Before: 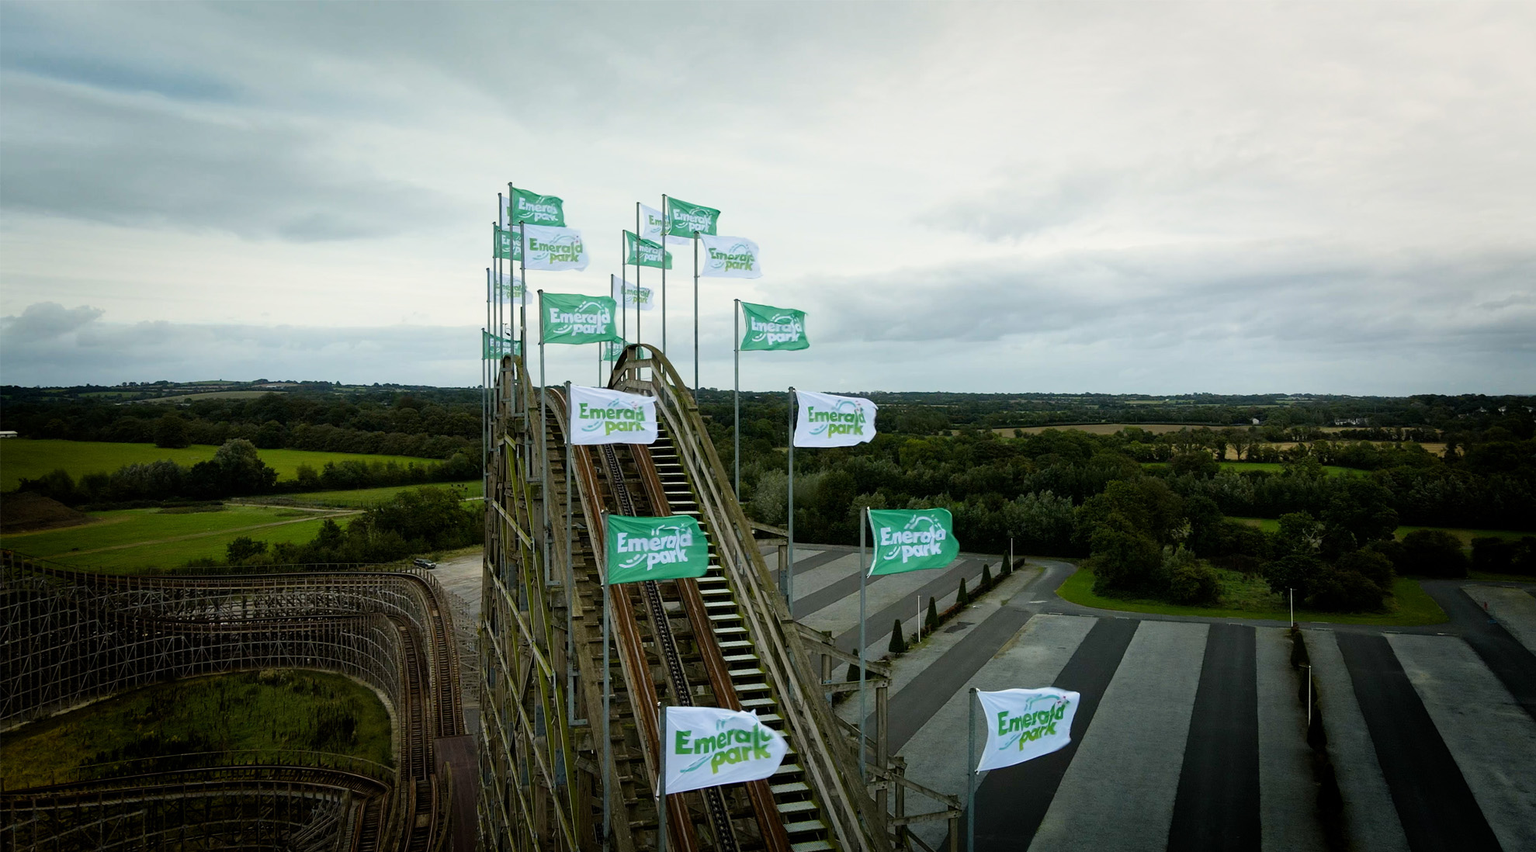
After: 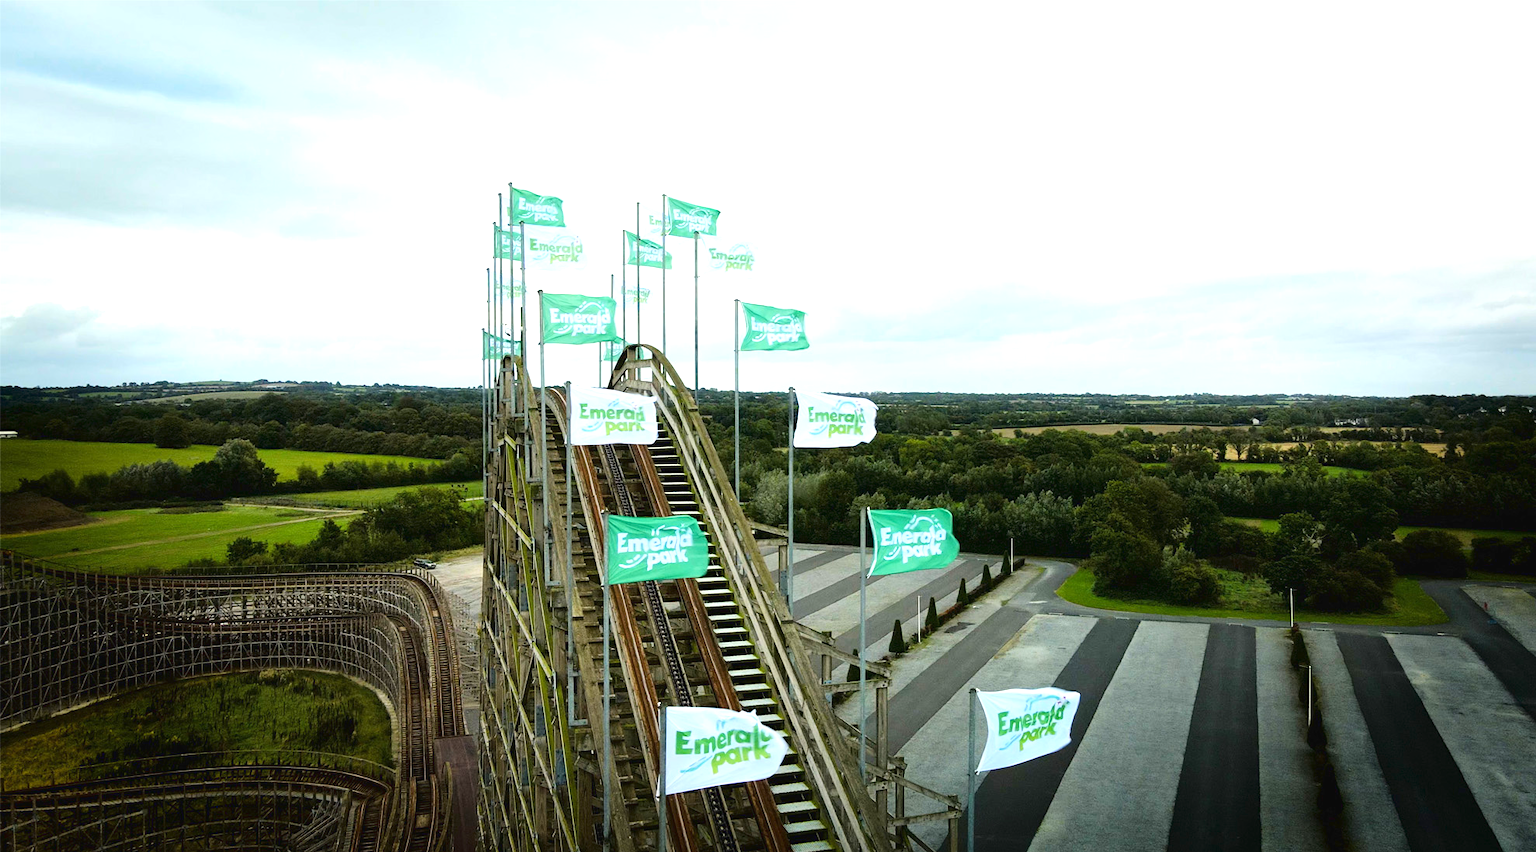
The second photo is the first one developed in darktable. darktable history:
exposure: exposure 1.208 EV, compensate highlight preservation false
tone curve: curves: ch0 [(0, 0.025) (0.15, 0.143) (0.452, 0.486) (0.751, 0.788) (1, 0.961)]; ch1 [(0, 0) (0.43, 0.408) (0.476, 0.469) (0.497, 0.494) (0.546, 0.571) (0.566, 0.607) (0.62, 0.657) (1, 1)]; ch2 [(0, 0) (0.386, 0.397) (0.505, 0.498) (0.547, 0.546) (0.579, 0.58) (1, 1)], color space Lab, linked channels, preserve colors none
